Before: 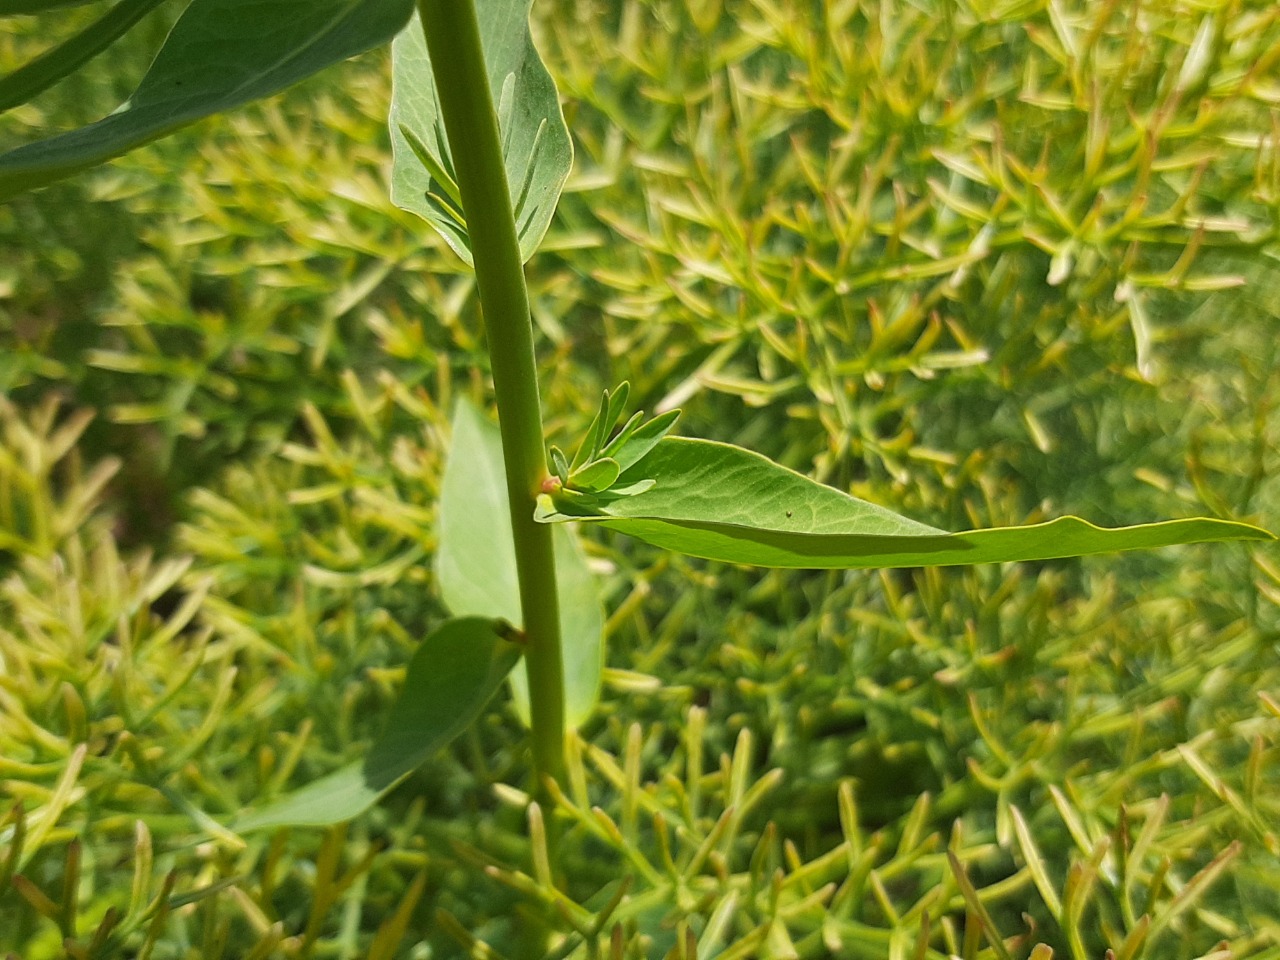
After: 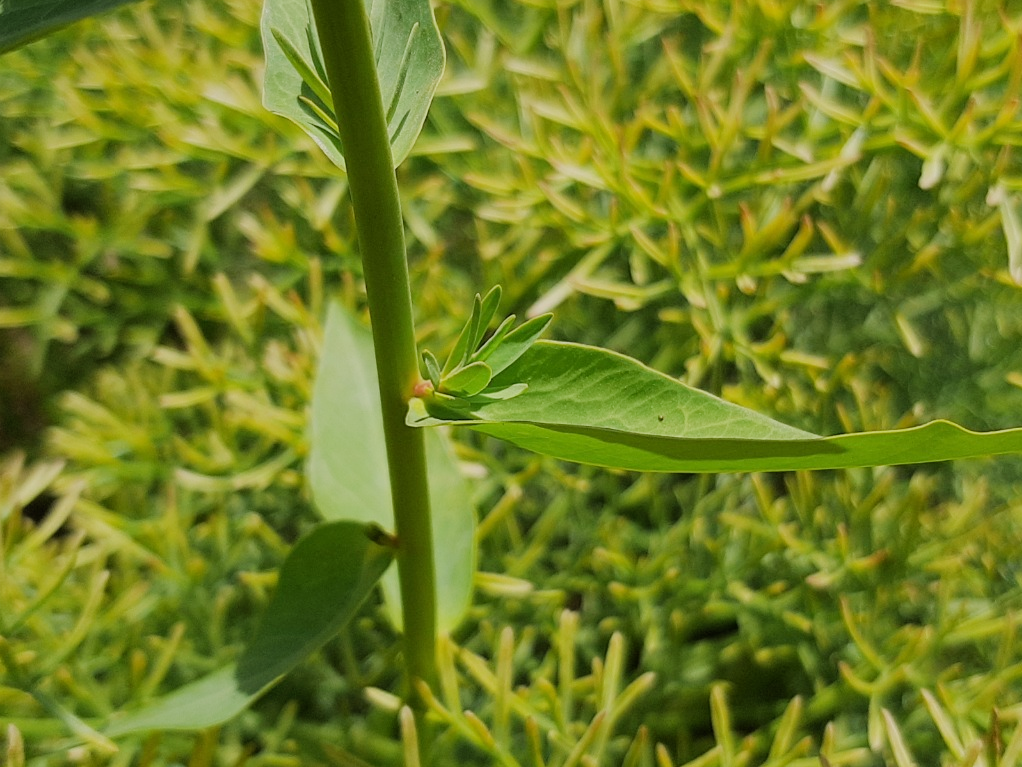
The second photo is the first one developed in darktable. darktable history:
filmic rgb: black relative exposure -7.65 EV, white relative exposure 4.56 EV, hardness 3.61
crop and rotate: left 10.071%, top 10.071%, right 10.02%, bottom 10.02%
